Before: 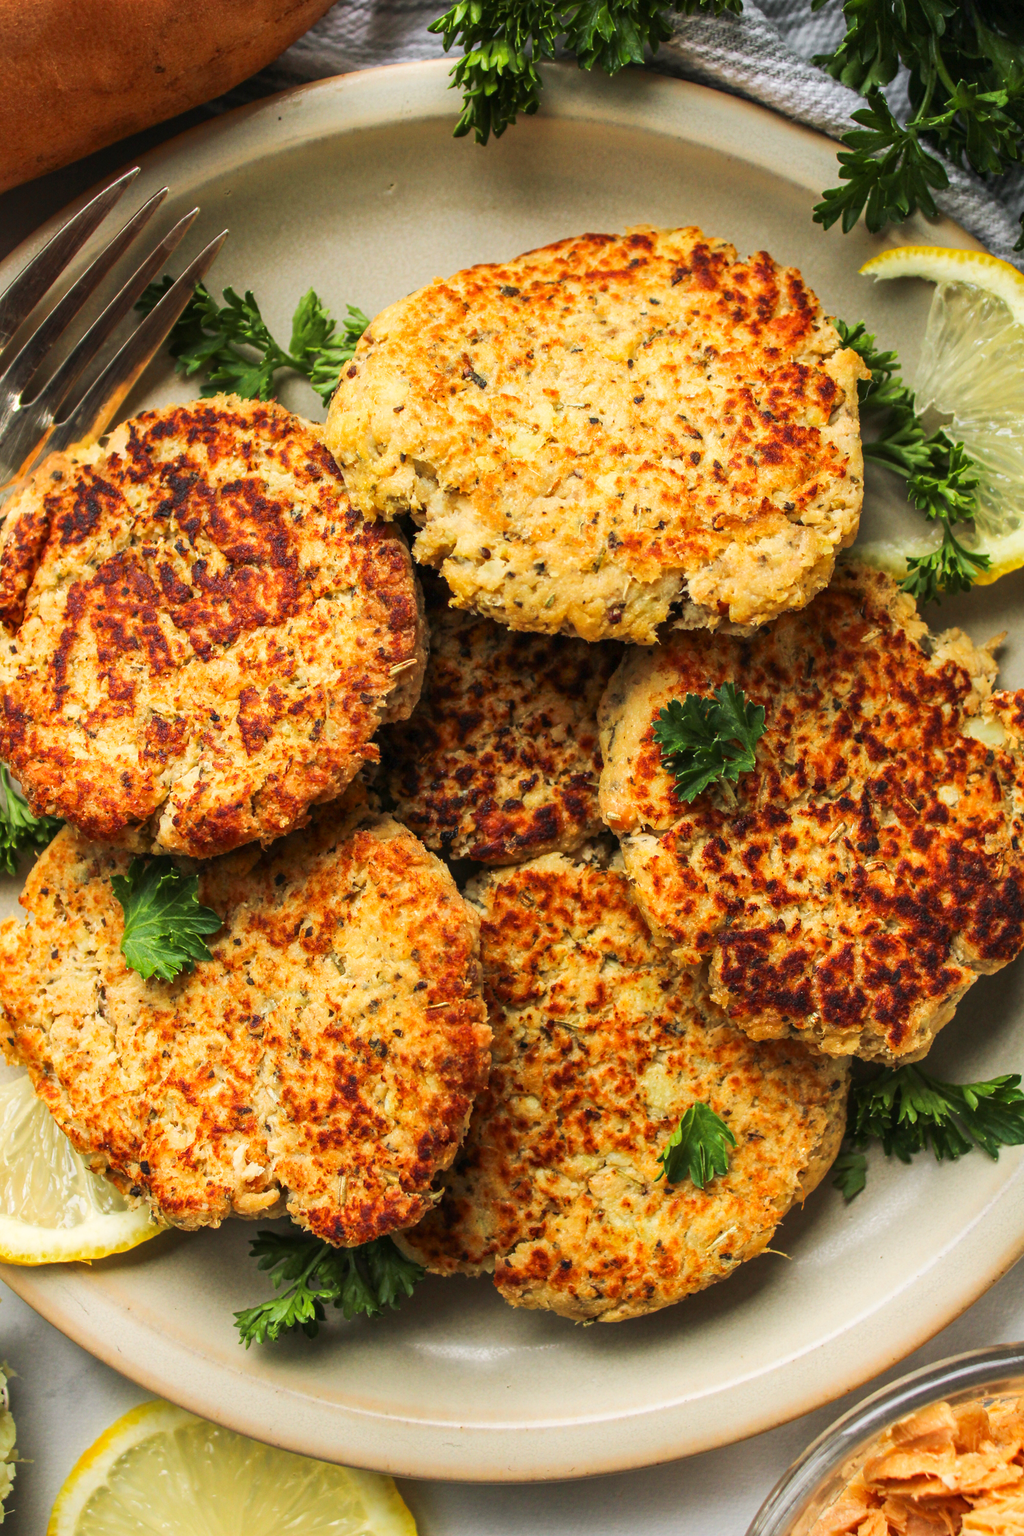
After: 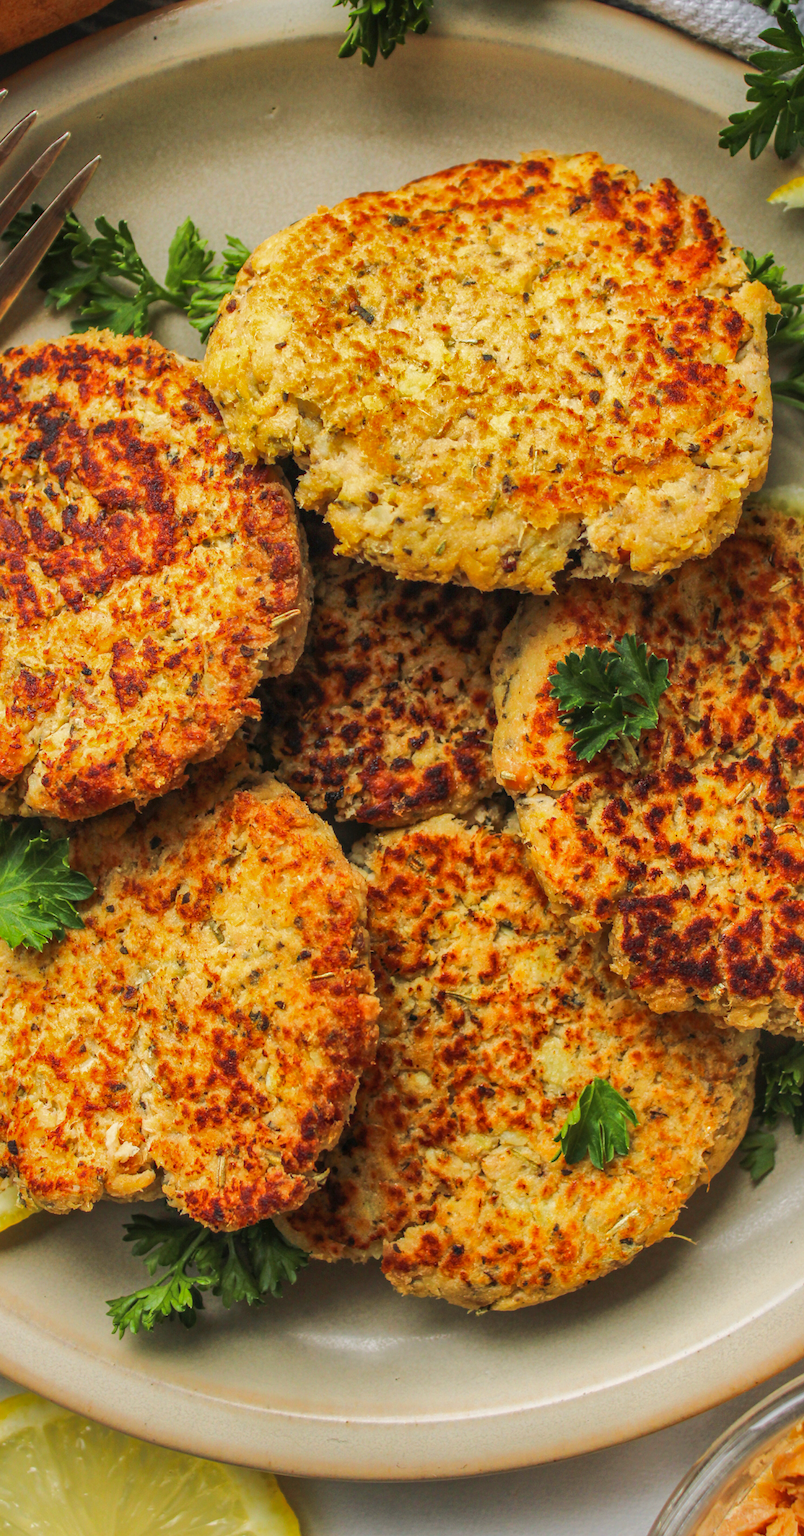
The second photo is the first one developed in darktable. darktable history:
crop and rotate: left 13.063%, top 5.416%, right 12.598%
shadows and highlights: shadows 40.14, highlights -59.8
local contrast: detail 110%
